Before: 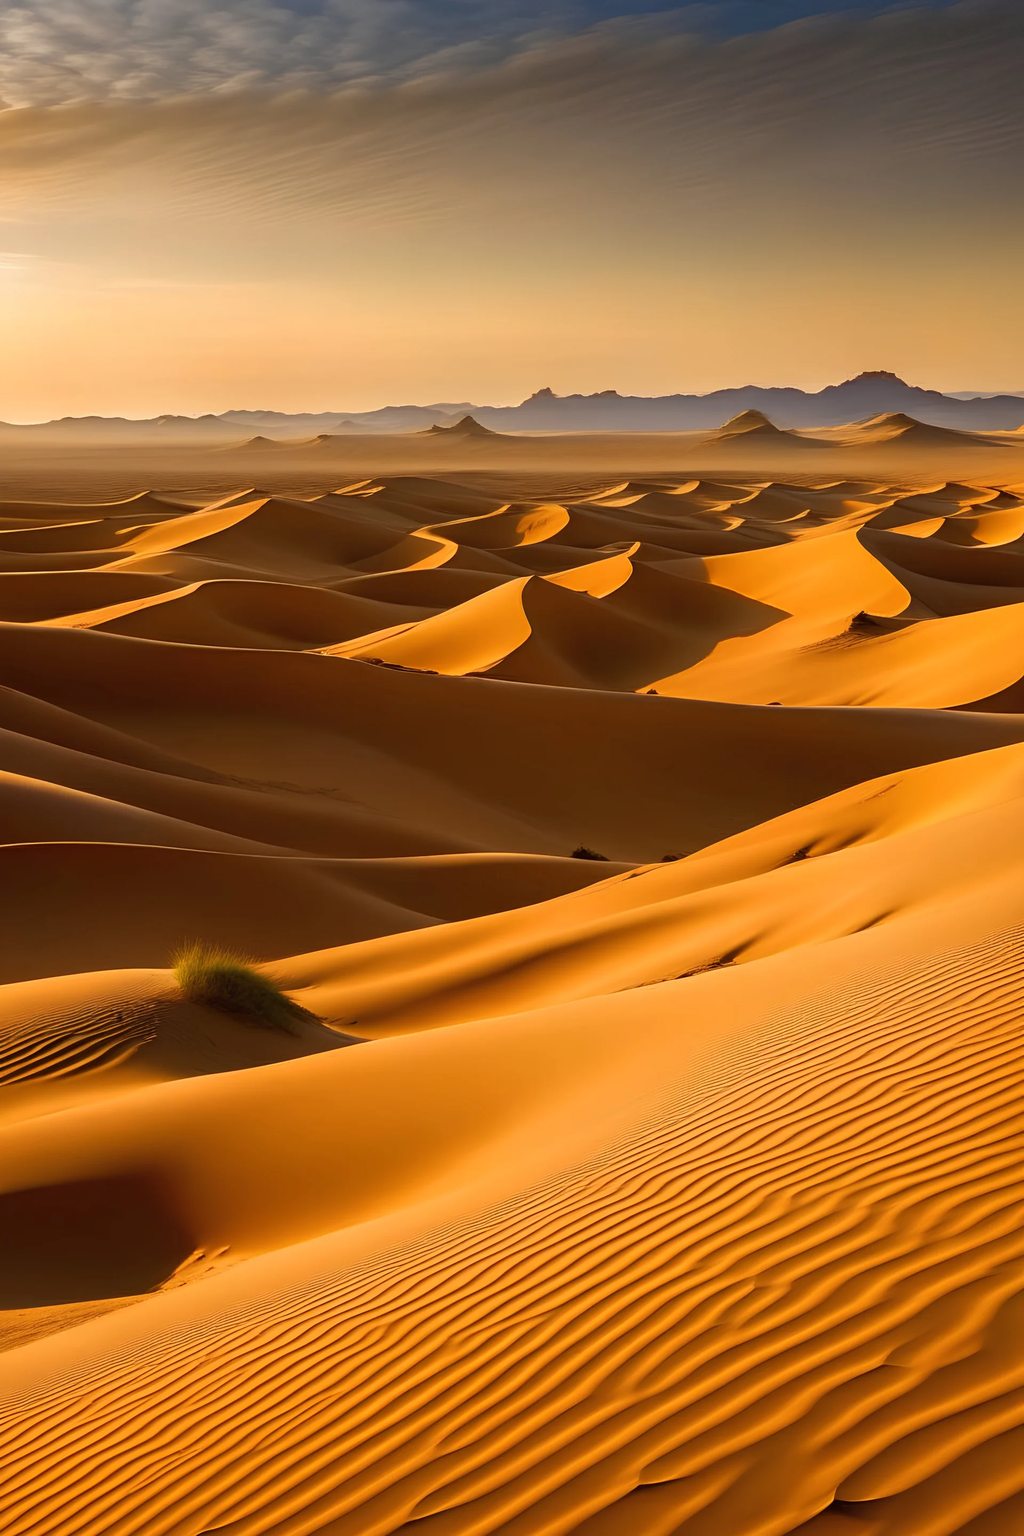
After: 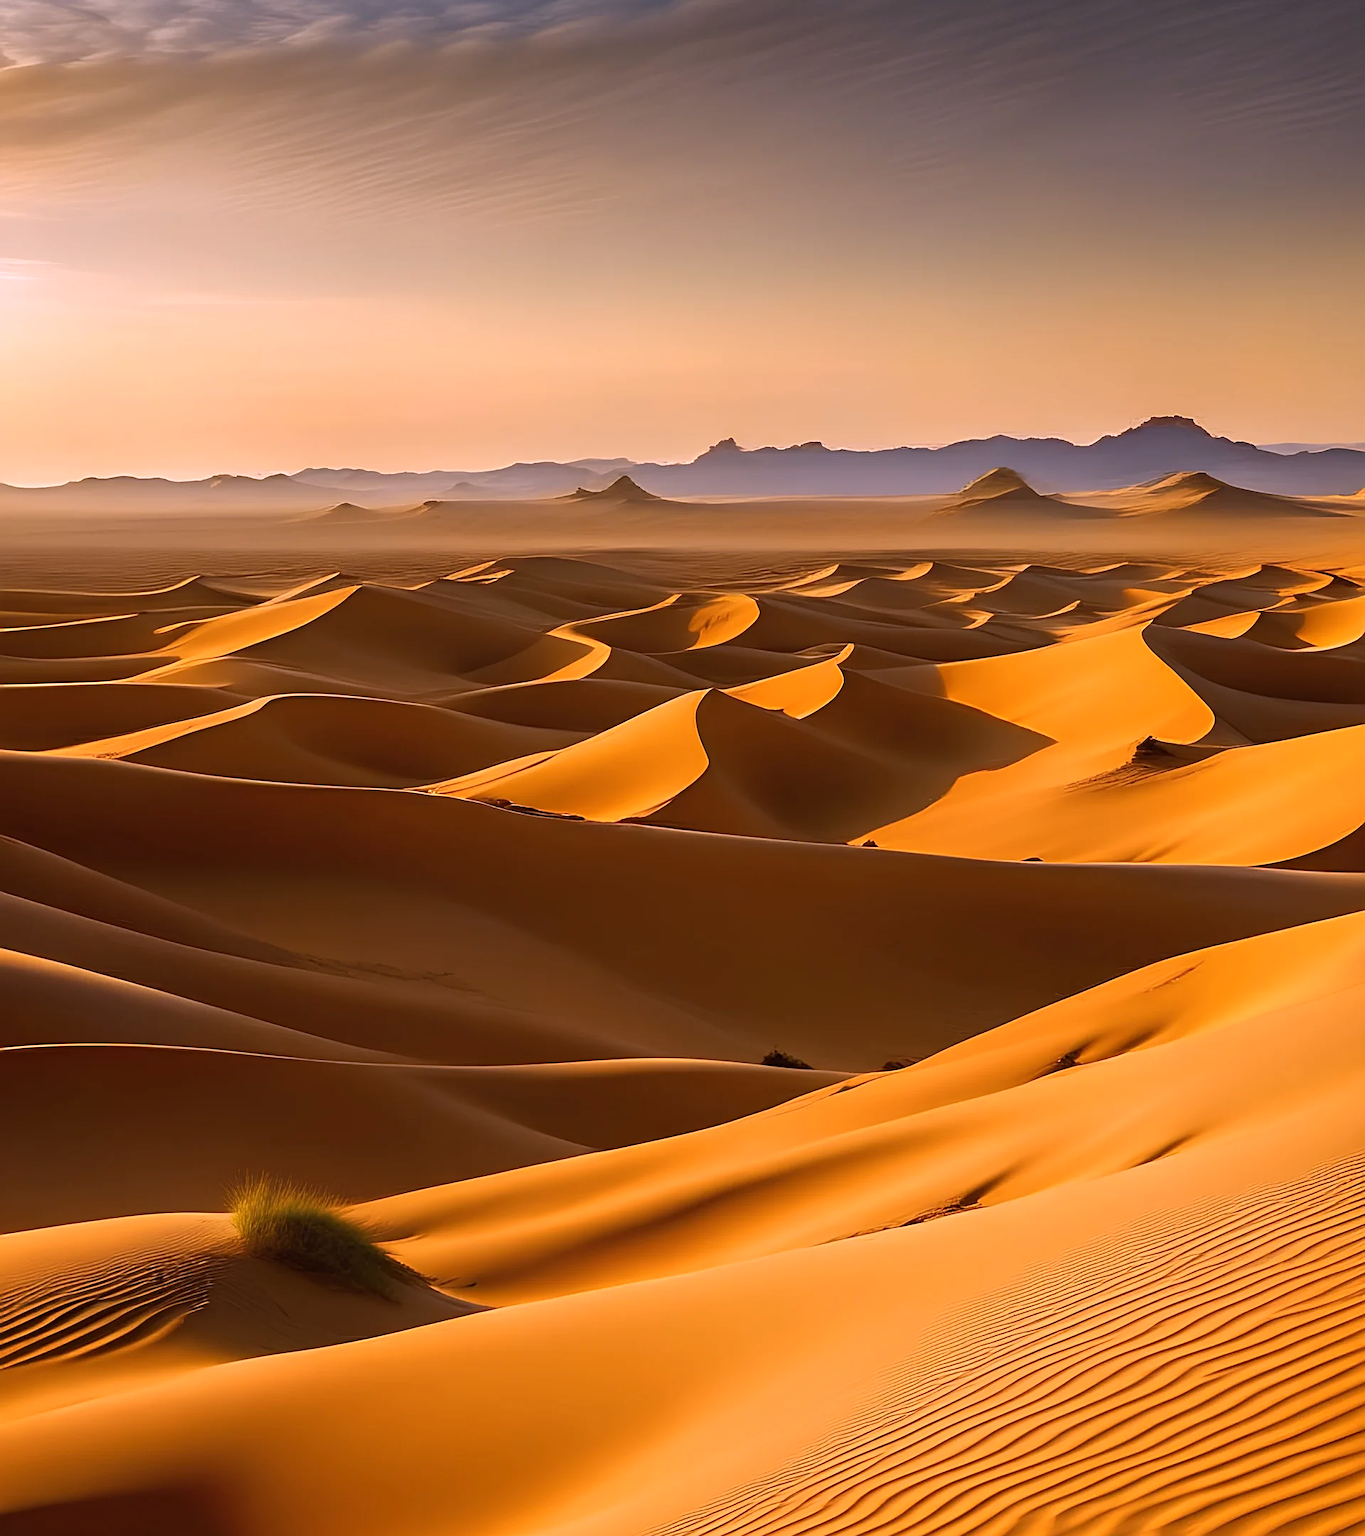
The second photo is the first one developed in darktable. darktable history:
white balance: red 1.042, blue 1.17
sharpen: on, module defaults
crop: top 3.857%, bottom 21.132%
